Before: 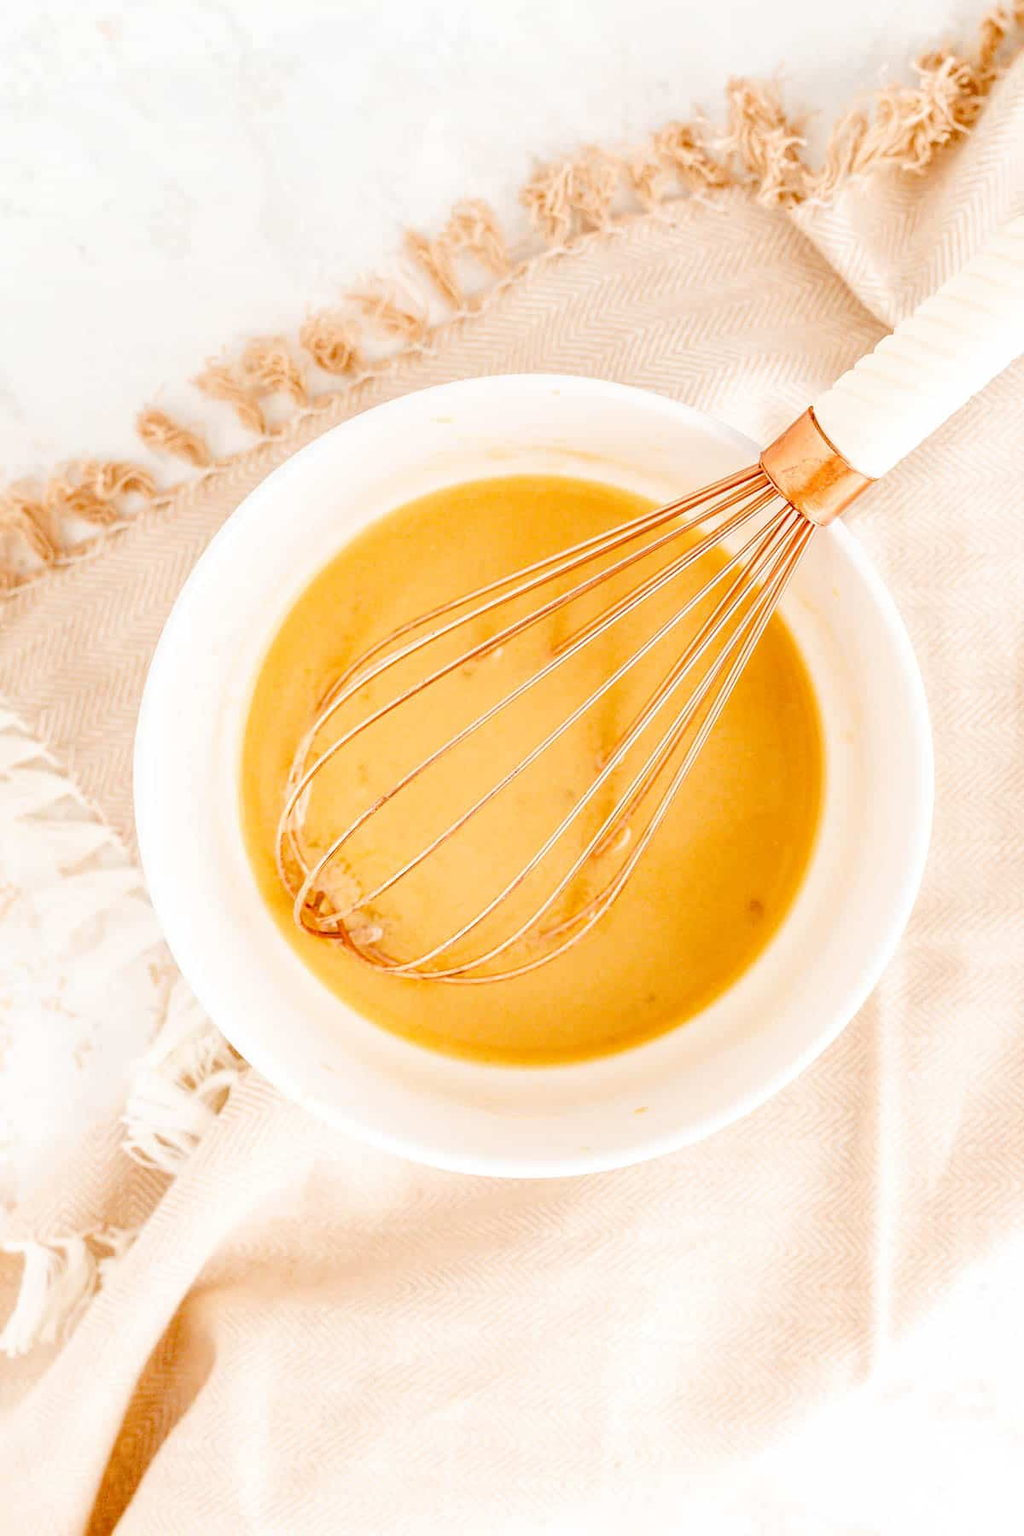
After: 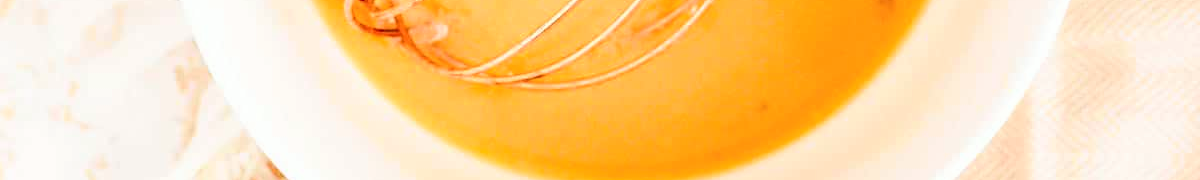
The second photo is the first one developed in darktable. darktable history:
tone curve: curves: ch0 [(0, 0.01) (0.037, 0.032) (0.131, 0.108) (0.275, 0.256) (0.483, 0.512) (0.61, 0.665) (0.696, 0.742) (0.792, 0.819) (0.911, 0.925) (0.997, 0.995)]; ch1 [(0, 0) (0.308, 0.29) (0.425, 0.411) (0.492, 0.488) (0.505, 0.503) (0.527, 0.531) (0.568, 0.594) (0.683, 0.702) (0.746, 0.77) (1, 1)]; ch2 [(0, 0) (0.246, 0.233) (0.36, 0.352) (0.415, 0.415) (0.485, 0.487) (0.502, 0.504) (0.525, 0.523) (0.539, 0.553) (0.587, 0.594) (0.636, 0.652) (0.711, 0.729) (0.845, 0.855) (0.998, 0.977)], color space Lab, independent channels, preserve colors none
crop and rotate: top 59.084%, bottom 30.916%
